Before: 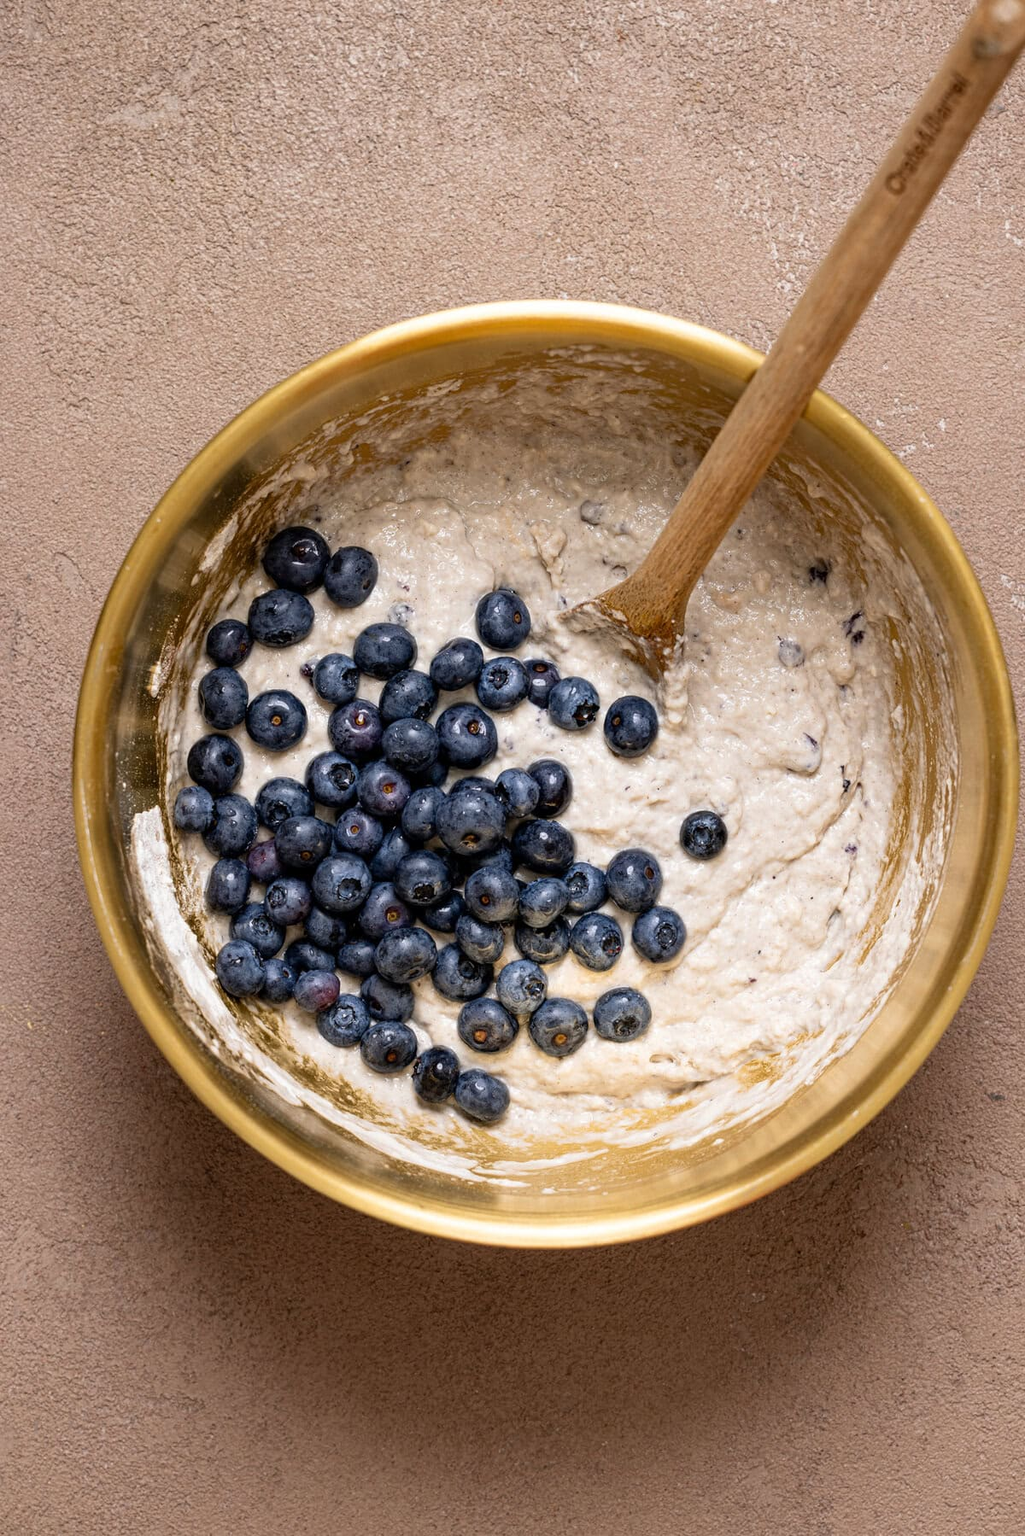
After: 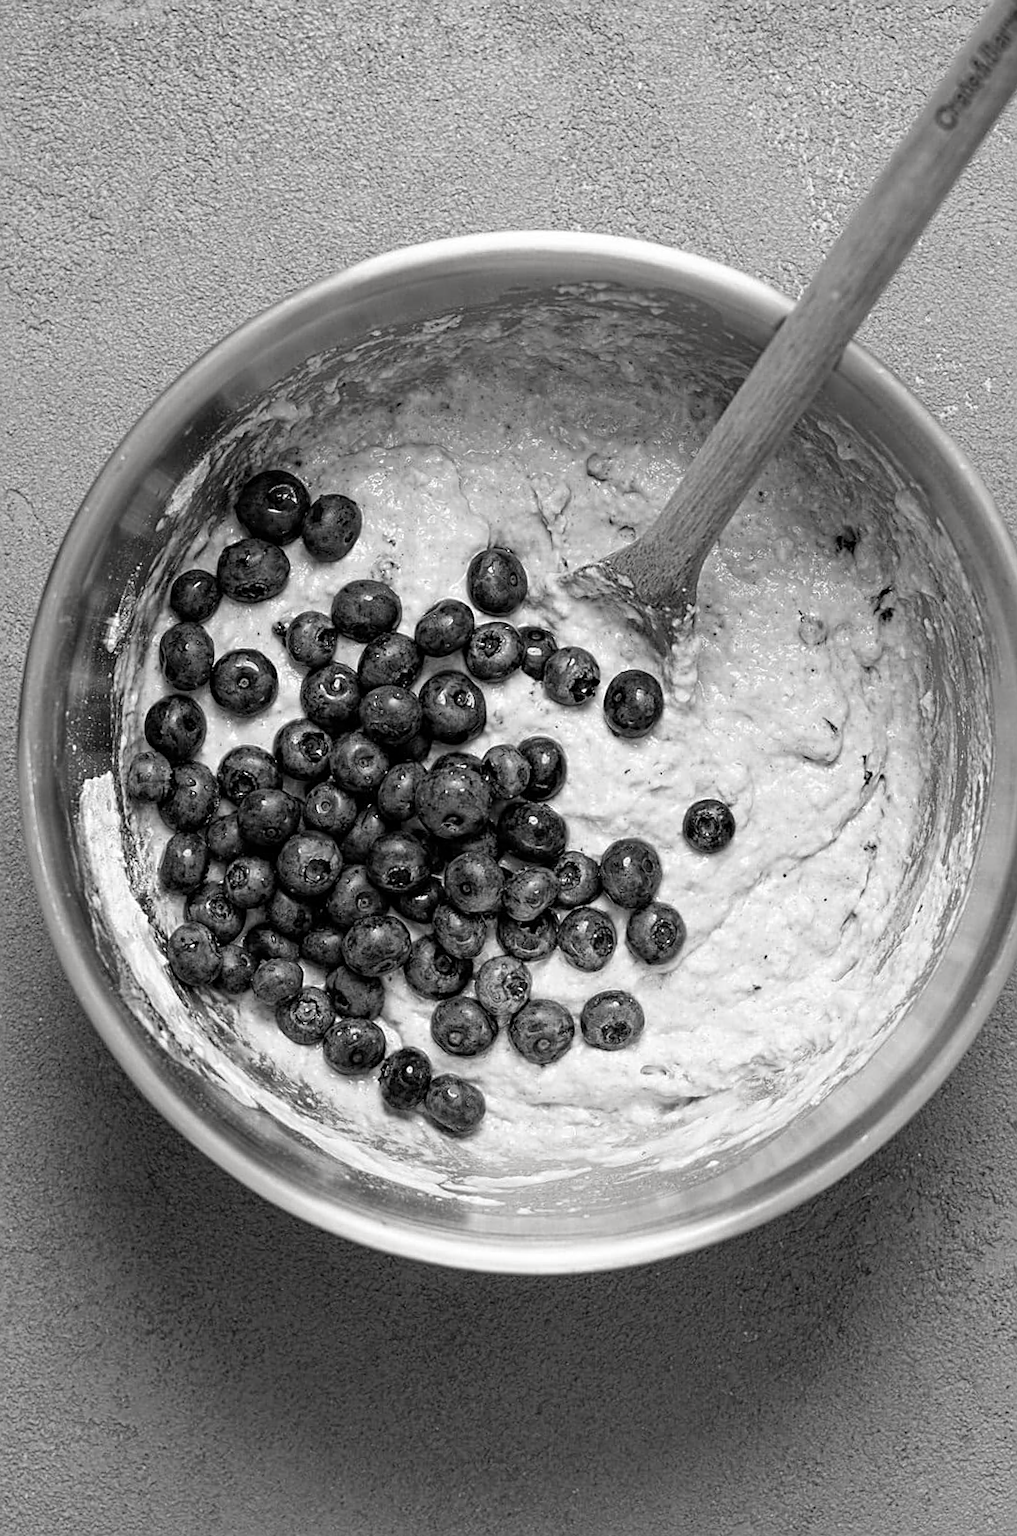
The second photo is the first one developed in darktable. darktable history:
crop and rotate: angle -2.11°, left 3.138%, top 3.584%, right 1.623%, bottom 0.54%
sharpen: on, module defaults
contrast brightness saturation: saturation -0.982
